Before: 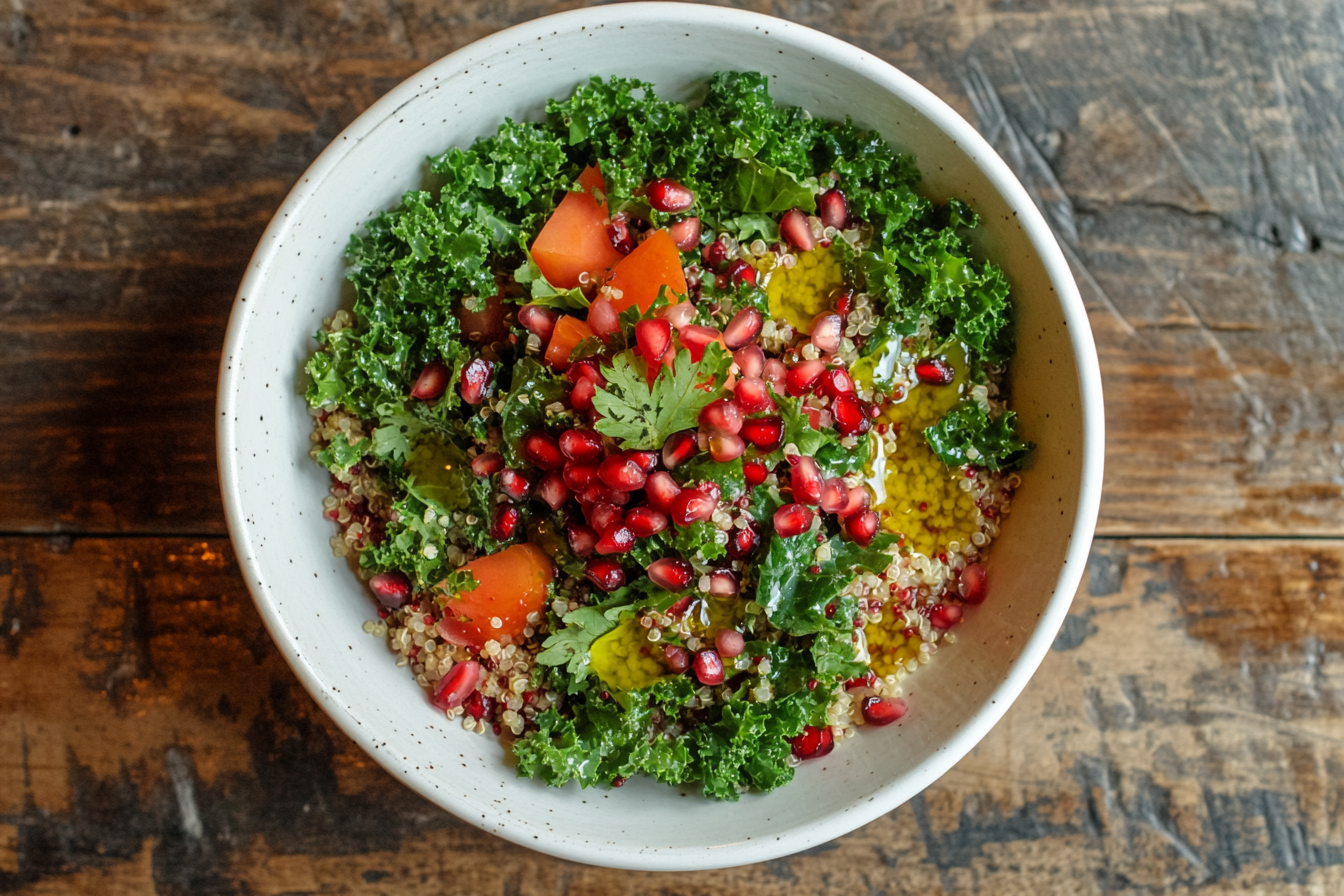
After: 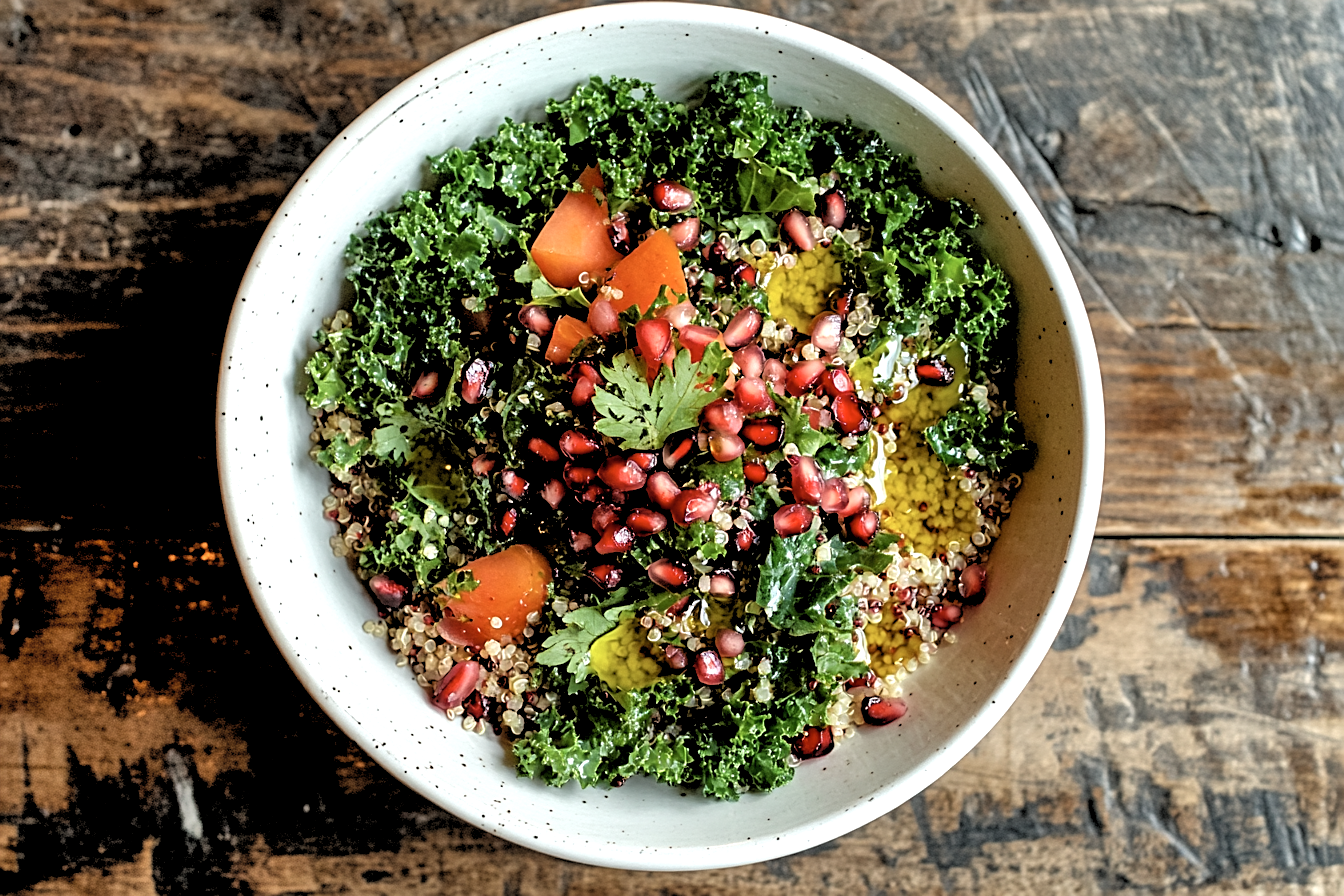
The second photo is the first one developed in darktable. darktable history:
rgb levels: levels [[0.034, 0.472, 0.904], [0, 0.5, 1], [0, 0.5, 1]]
contrast brightness saturation: saturation -0.17
exposure: black level correction 0.005, exposure 0.417 EV, compensate highlight preservation false
sharpen: on, module defaults
shadows and highlights: soften with gaussian
